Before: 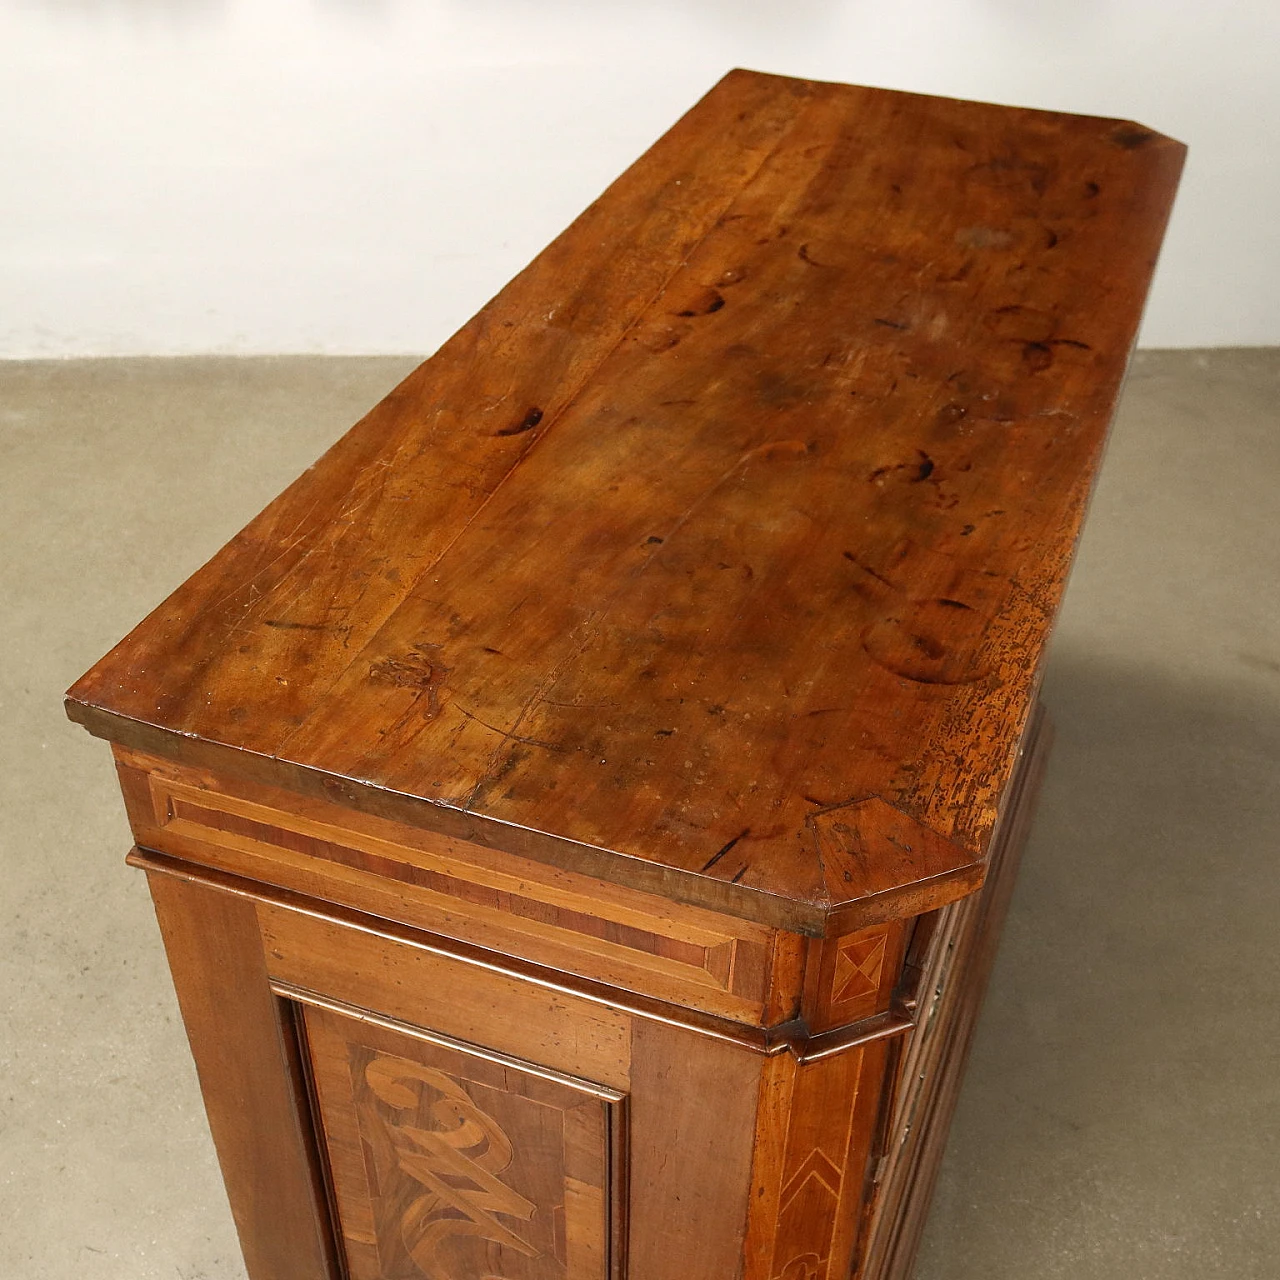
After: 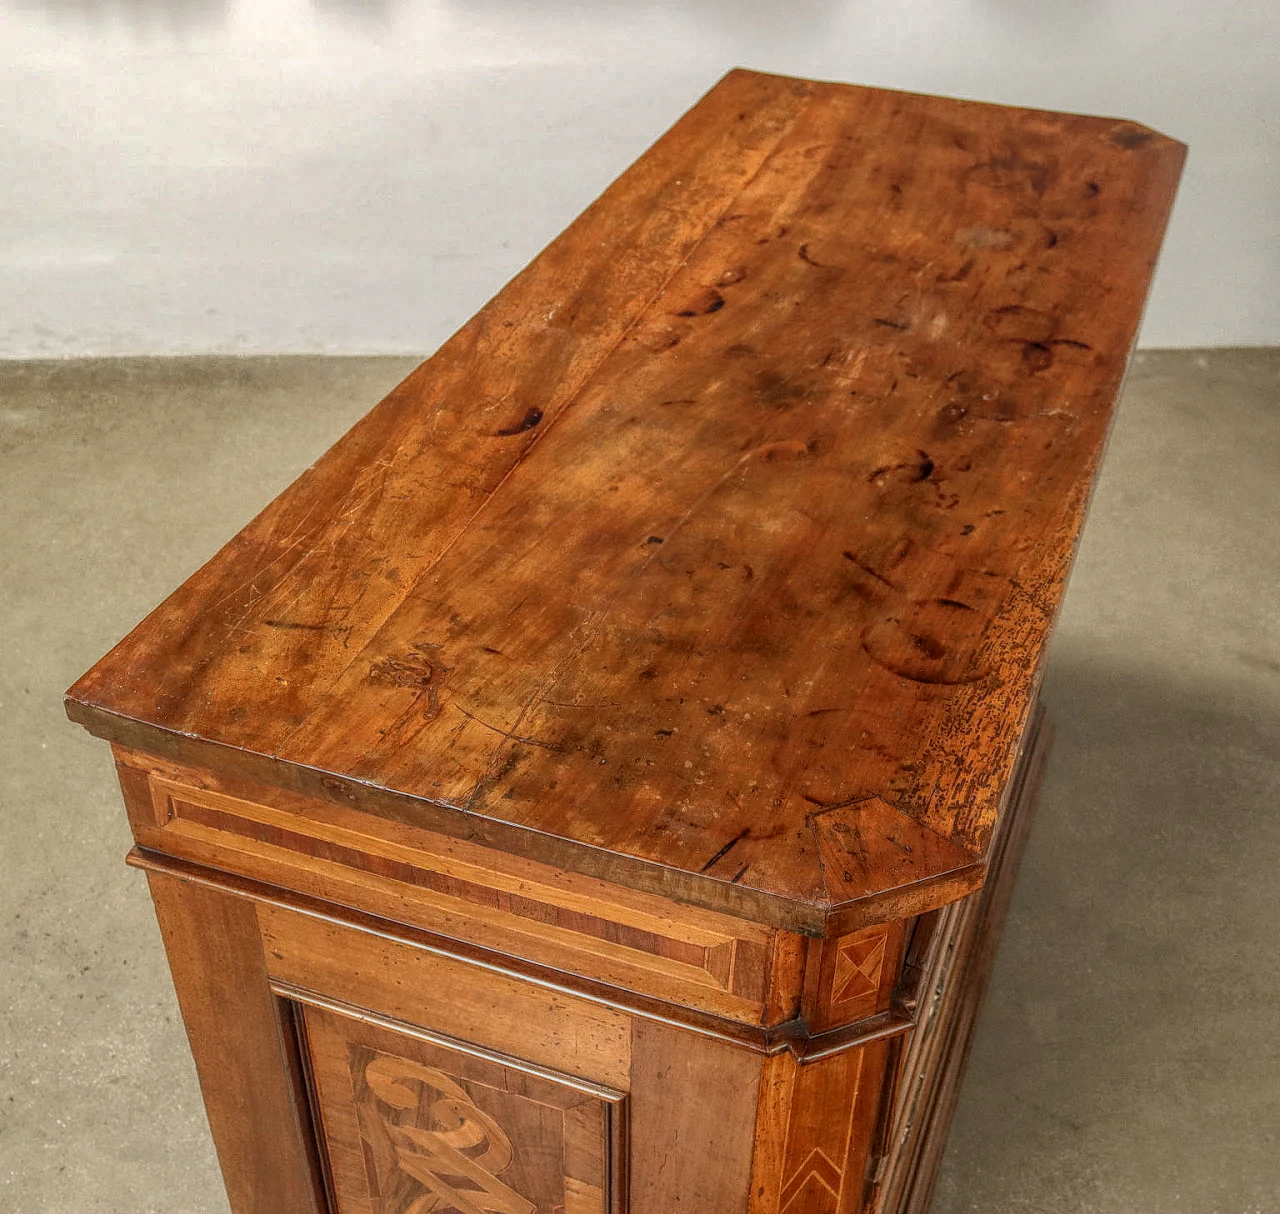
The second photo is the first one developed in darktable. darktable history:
local contrast: highlights 20%, shadows 27%, detail 201%, midtone range 0.2
crop and rotate: top 0.01%, bottom 5.111%
shadows and highlights: shadows 22.63, highlights -48.8, soften with gaussian
